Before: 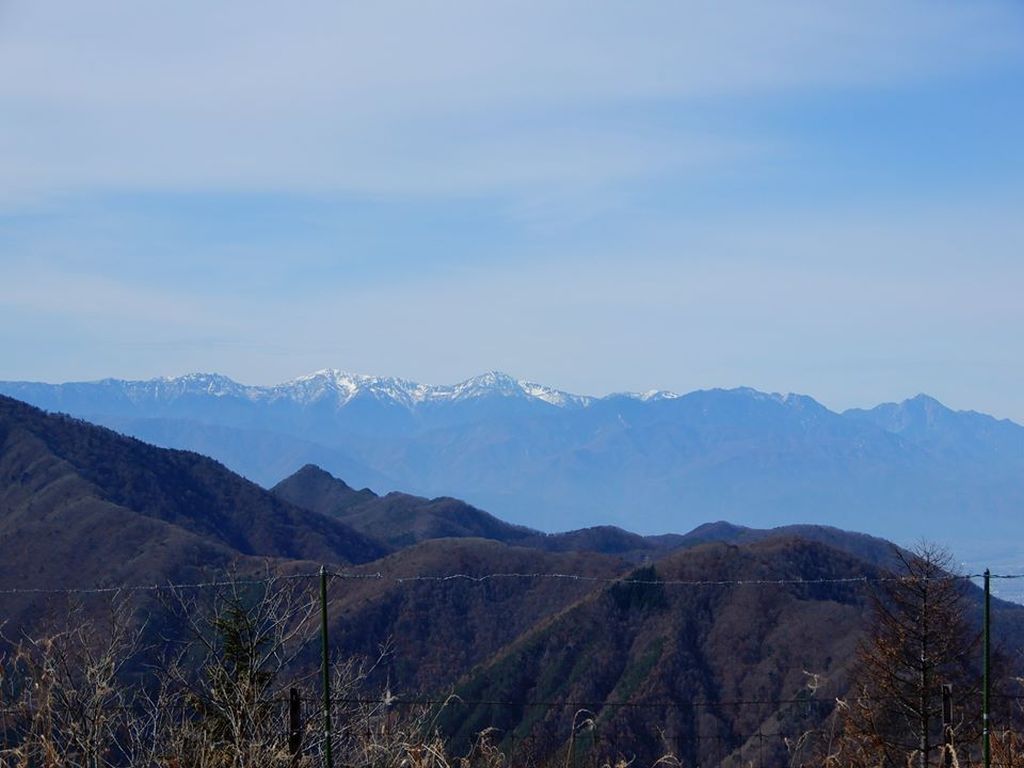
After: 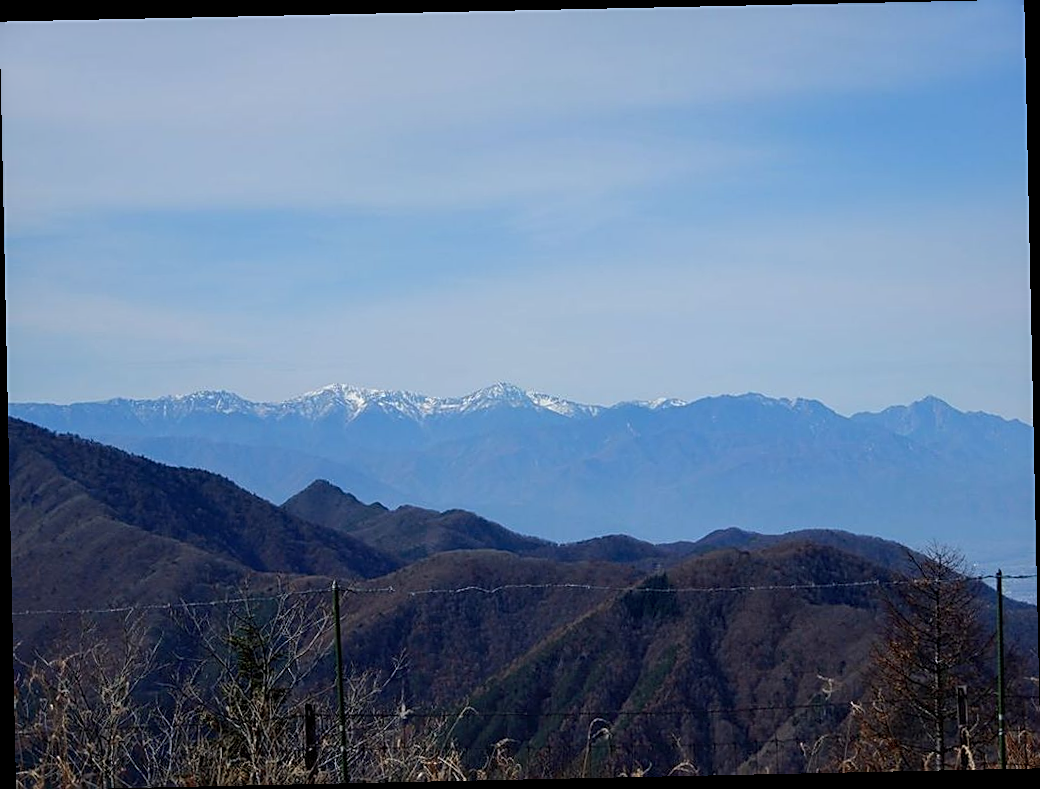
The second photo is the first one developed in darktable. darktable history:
local contrast: highlights 61%, shadows 106%, detail 107%, midtone range 0.529
sharpen: on, module defaults
rotate and perspective: rotation -1.24°, automatic cropping off
